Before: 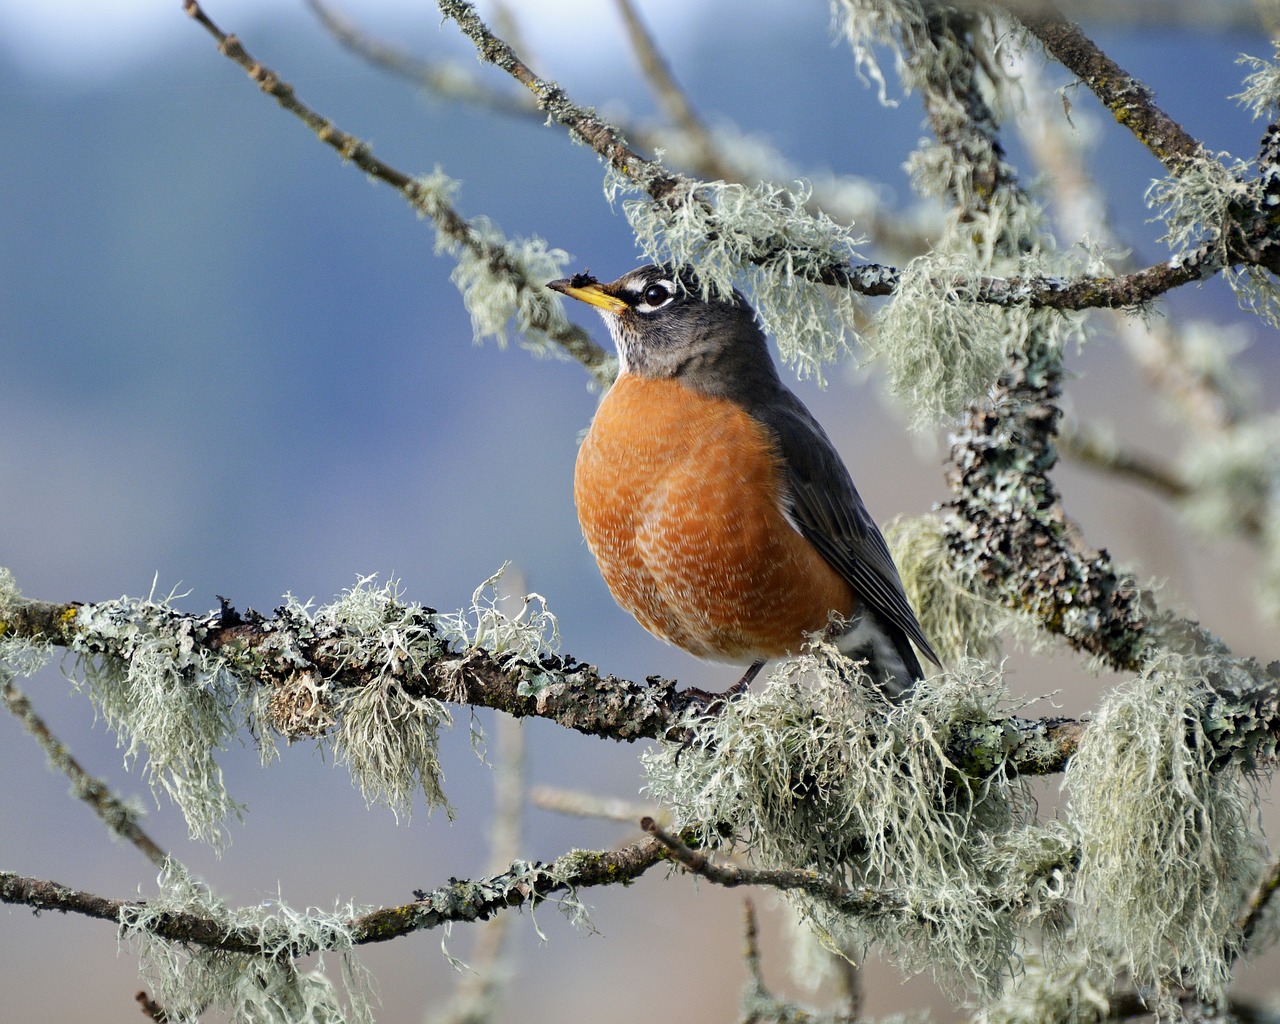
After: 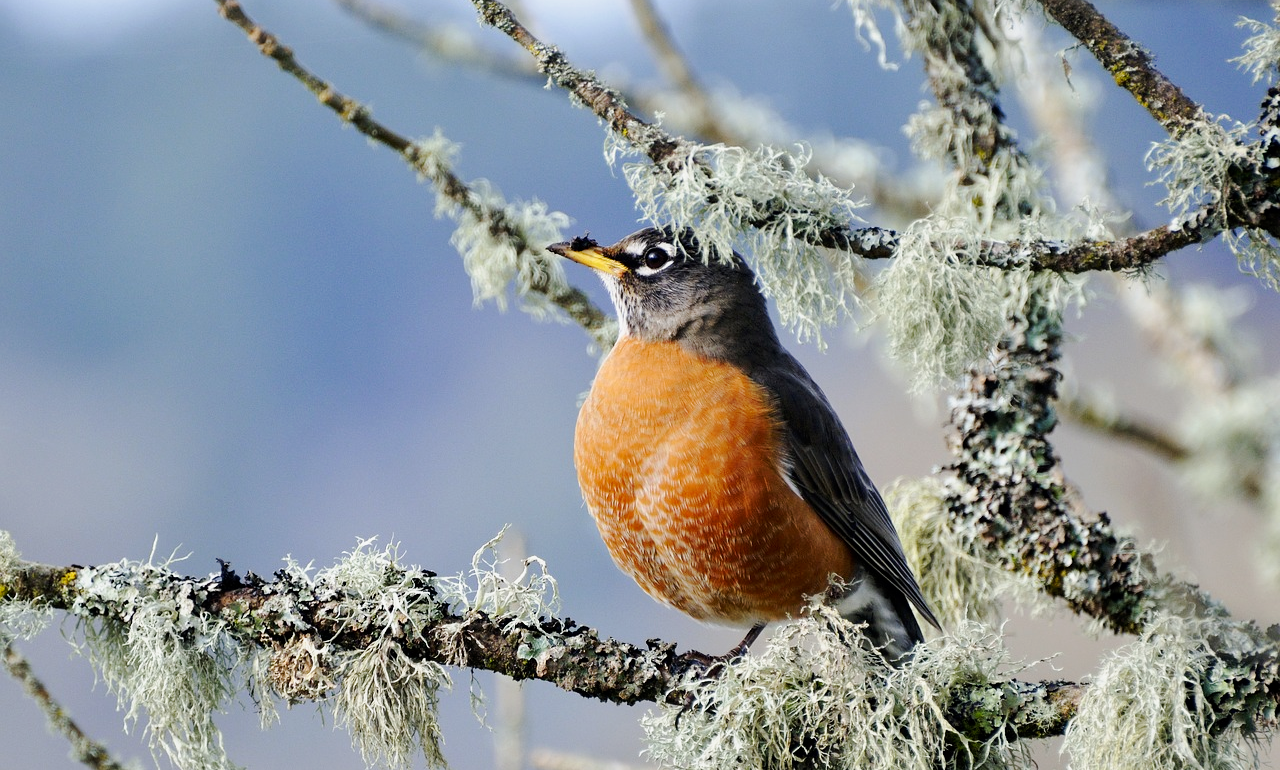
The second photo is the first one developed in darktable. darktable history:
crop: top 3.689%, bottom 21.025%
tone curve: curves: ch0 [(0, 0) (0.035, 0.017) (0.131, 0.108) (0.279, 0.279) (0.476, 0.554) (0.617, 0.693) (0.704, 0.77) (0.801, 0.854) (0.895, 0.927) (1, 0.976)]; ch1 [(0, 0) (0.318, 0.278) (0.444, 0.427) (0.493, 0.493) (0.537, 0.547) (0.594, 0.616) (0.746, 0.764) (1, 1)]; ch2 [(0, 0) (0.316, 0.292) (0.381, 0.37) (0.423, 0.448) (0.476, 0.482) (0.502, 0.498) (0.529, 0.532) (0.583, 0.608) (0.639, 0.657) (0.7, 0.7) (0.861, 0.808) (1, 0.951)], preserve colors none
shadows and highlights: shadows 52.09, highlights -28.31, soften with gaussian
